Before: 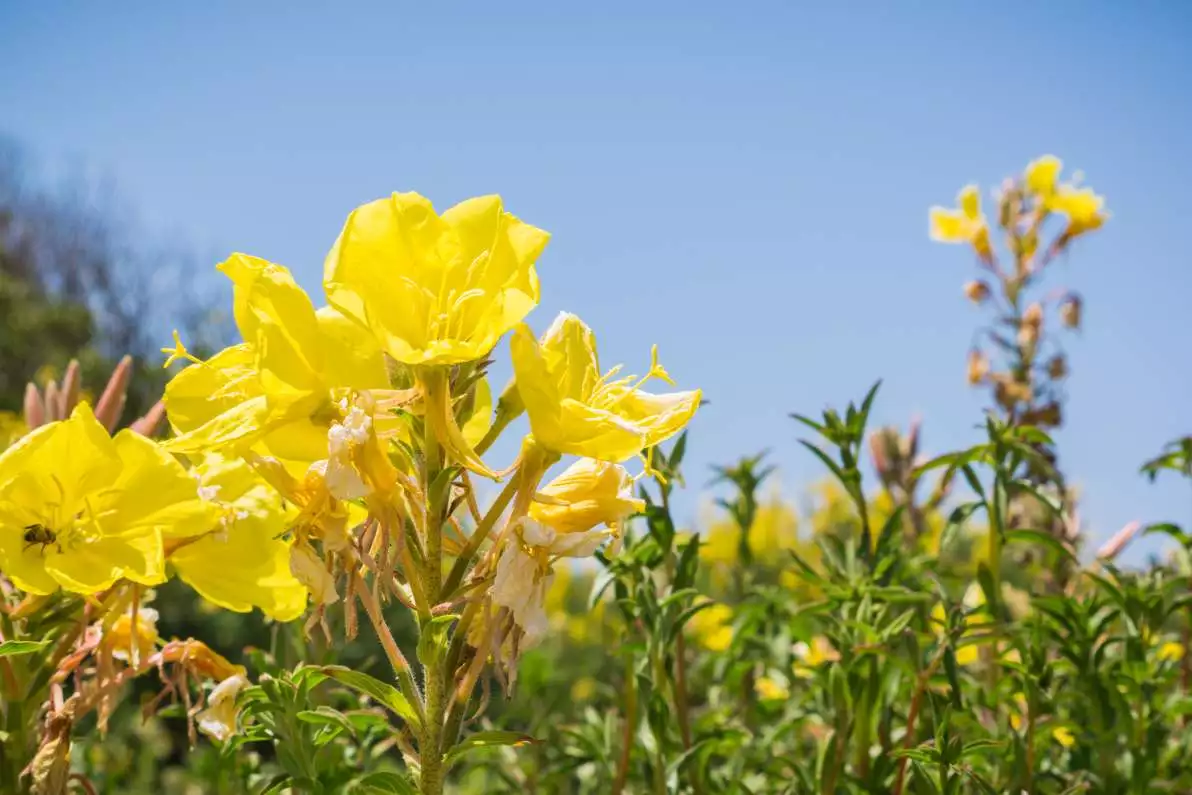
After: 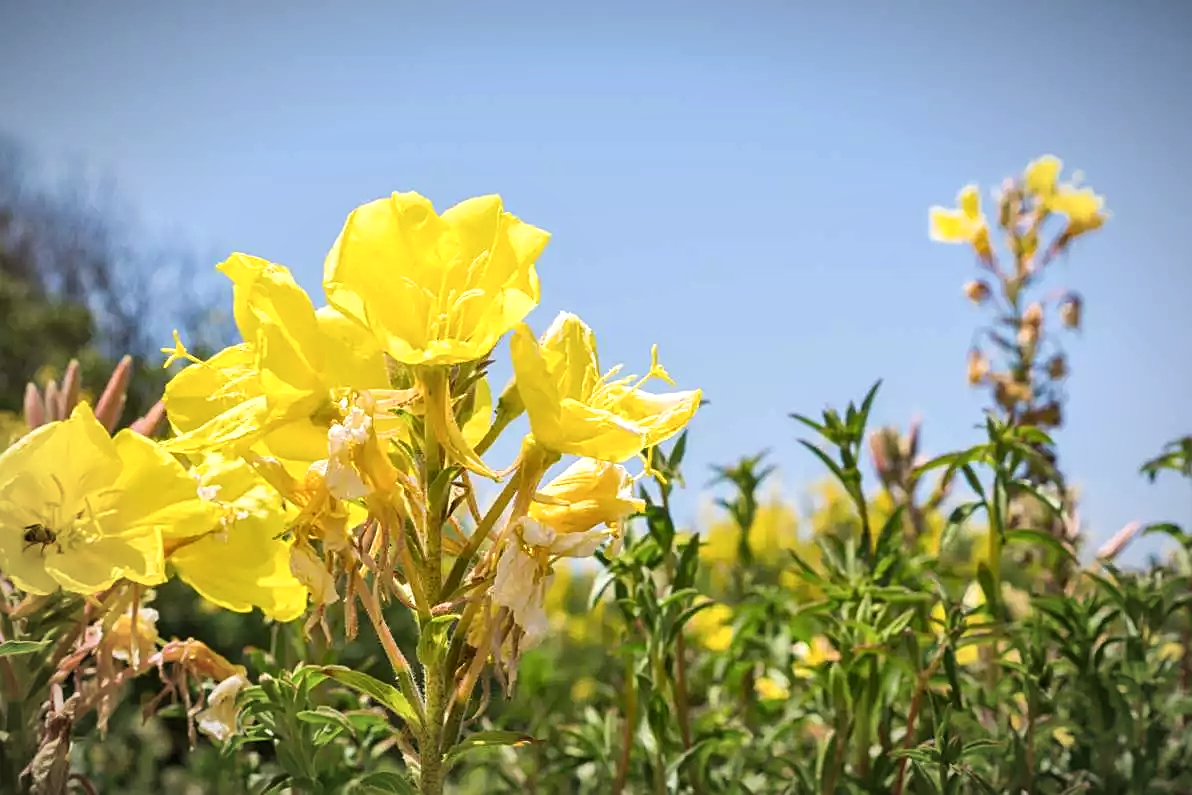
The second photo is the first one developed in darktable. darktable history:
local contrast: mode bilateral grid, contrast 20, coarseness 50, detail 120%, midtone range 0.2
shadows and highlights: shadows -12.5, white point adjustment 4, highlights 28.33
vignetting: fall-off radius 70%, automatic ratio true
sharpen: on, module defaults
